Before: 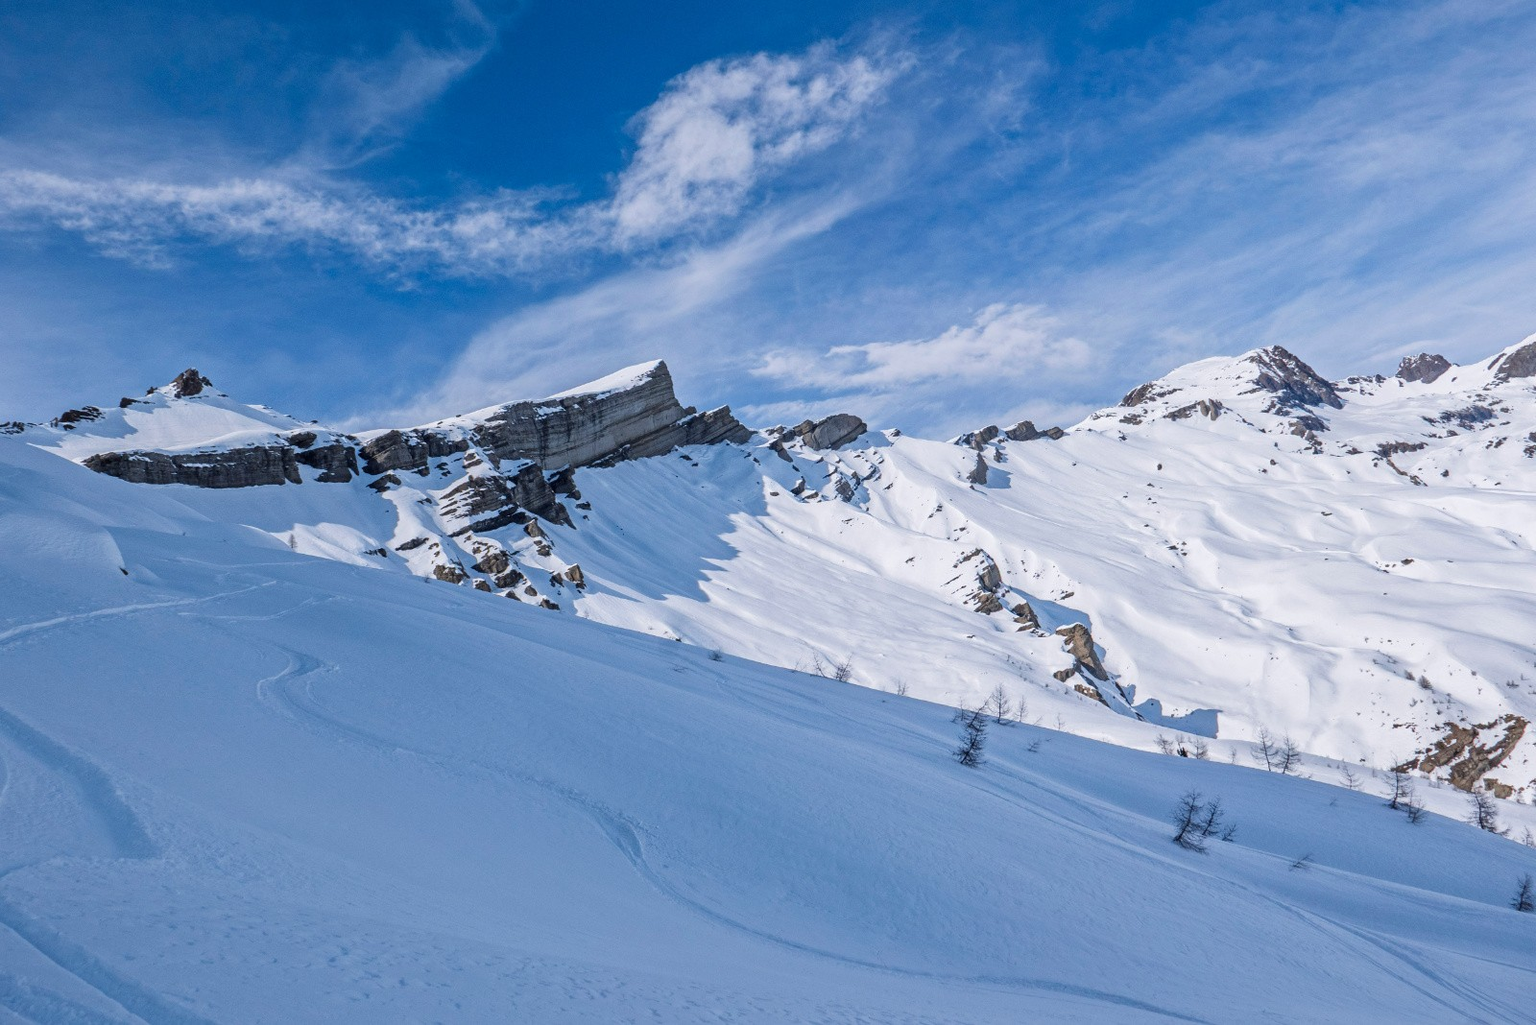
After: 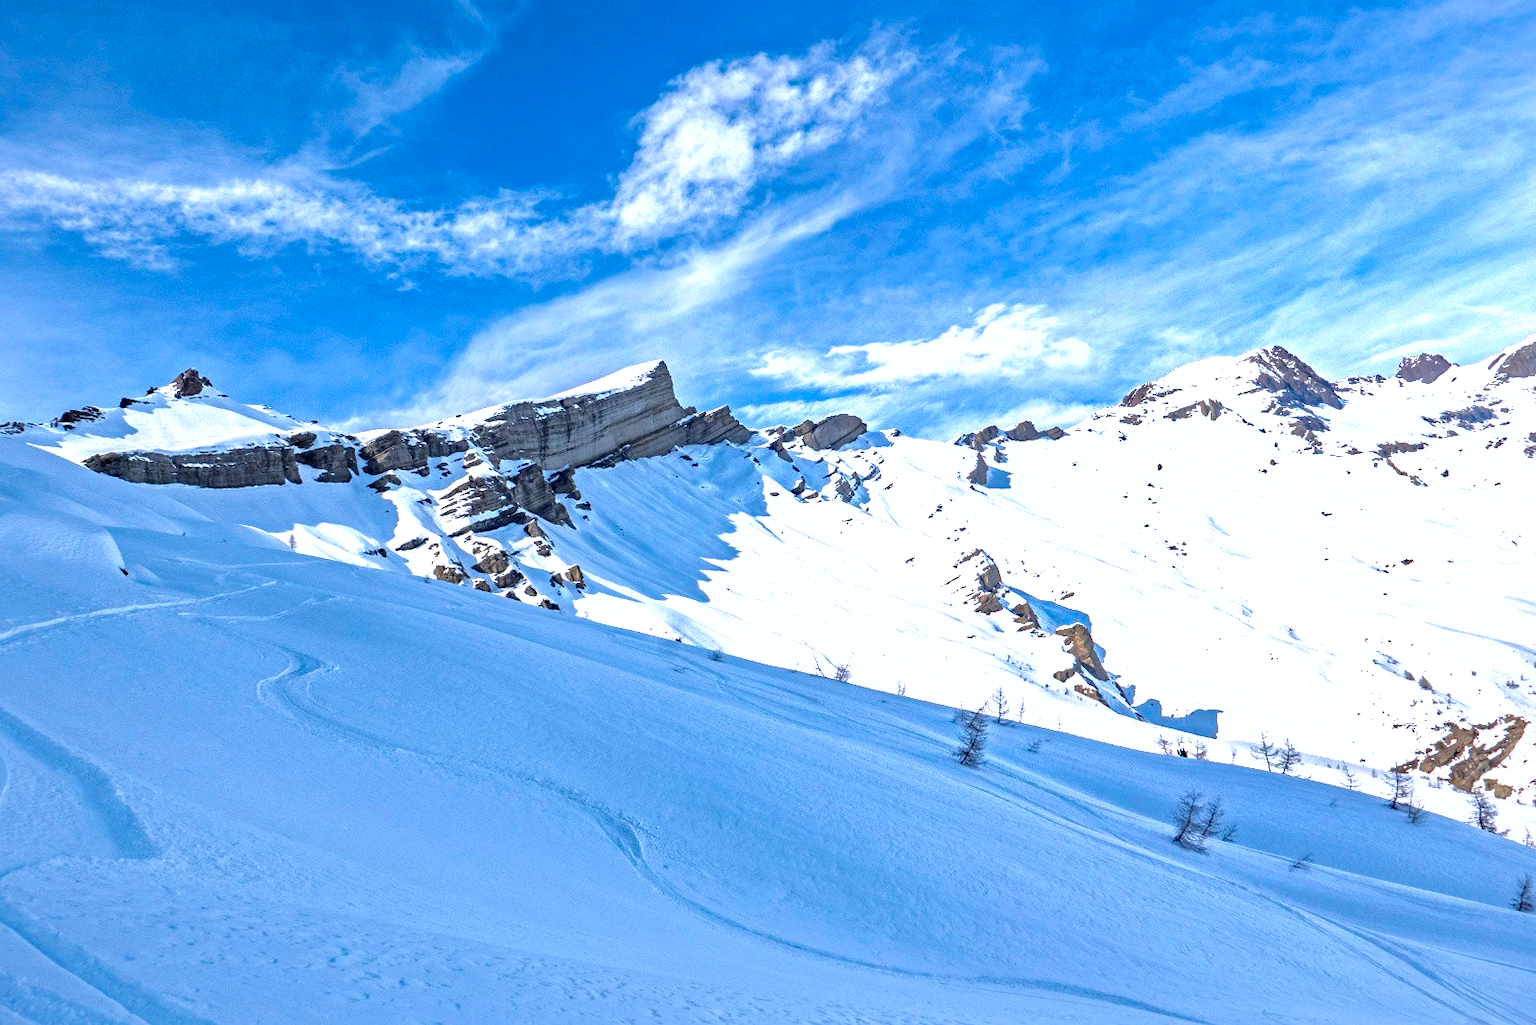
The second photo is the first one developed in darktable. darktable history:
haze removal: strength 0.29, distance 0.25, compatibility mode true, adaptive false
exposure: exposure 1.16 EV, compensate exposure bias true, compensate highlight preservation false
shadows and highlights: shadows 30
